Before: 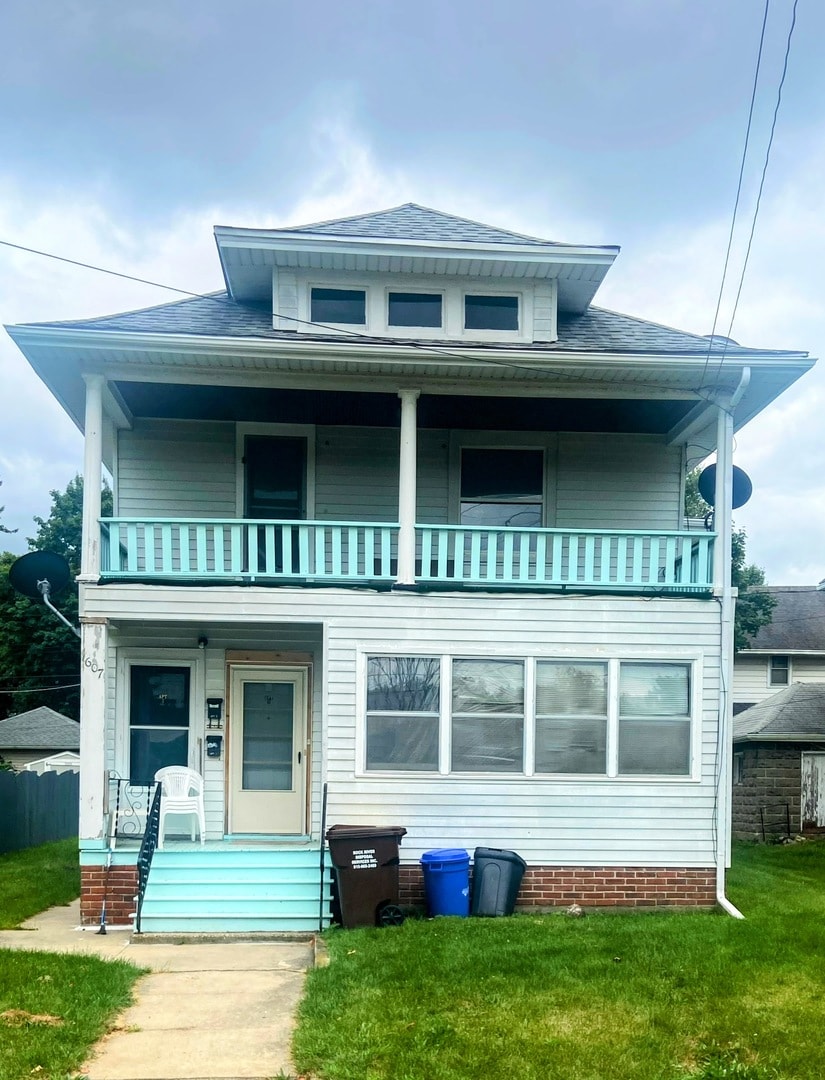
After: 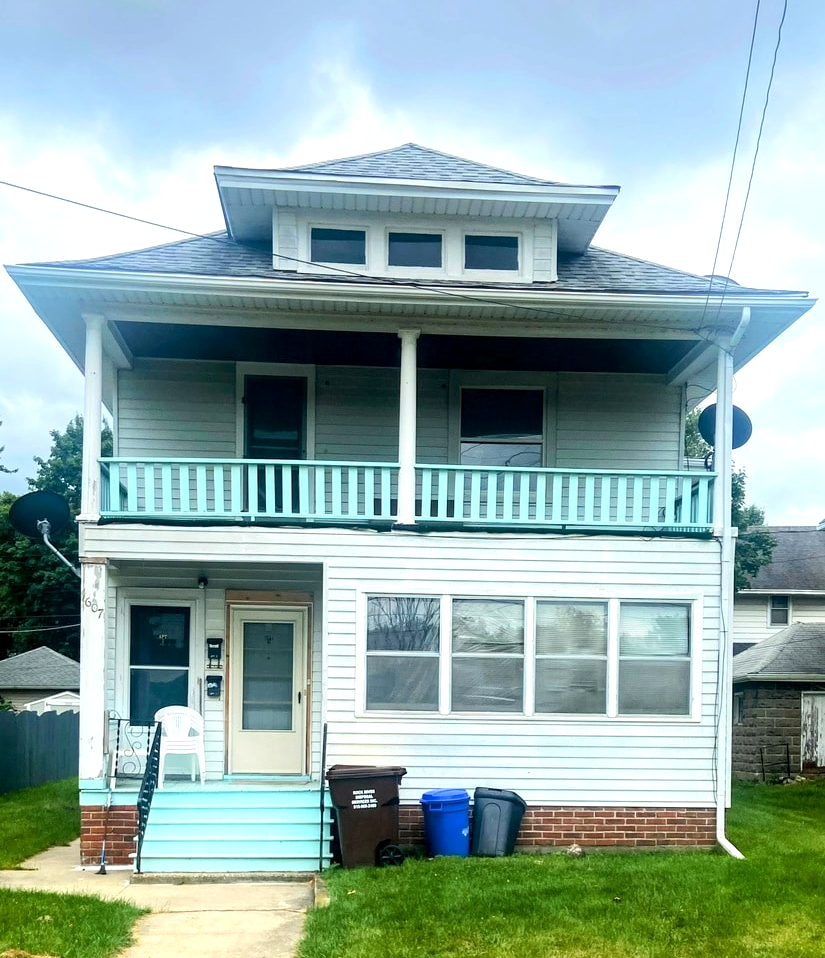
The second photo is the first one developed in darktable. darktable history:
exposure: black level correction 0.001, exposure 0.3 EV, compensate highlight preservation false
crop and rotate: top 5.609%, bottom 5.609%
